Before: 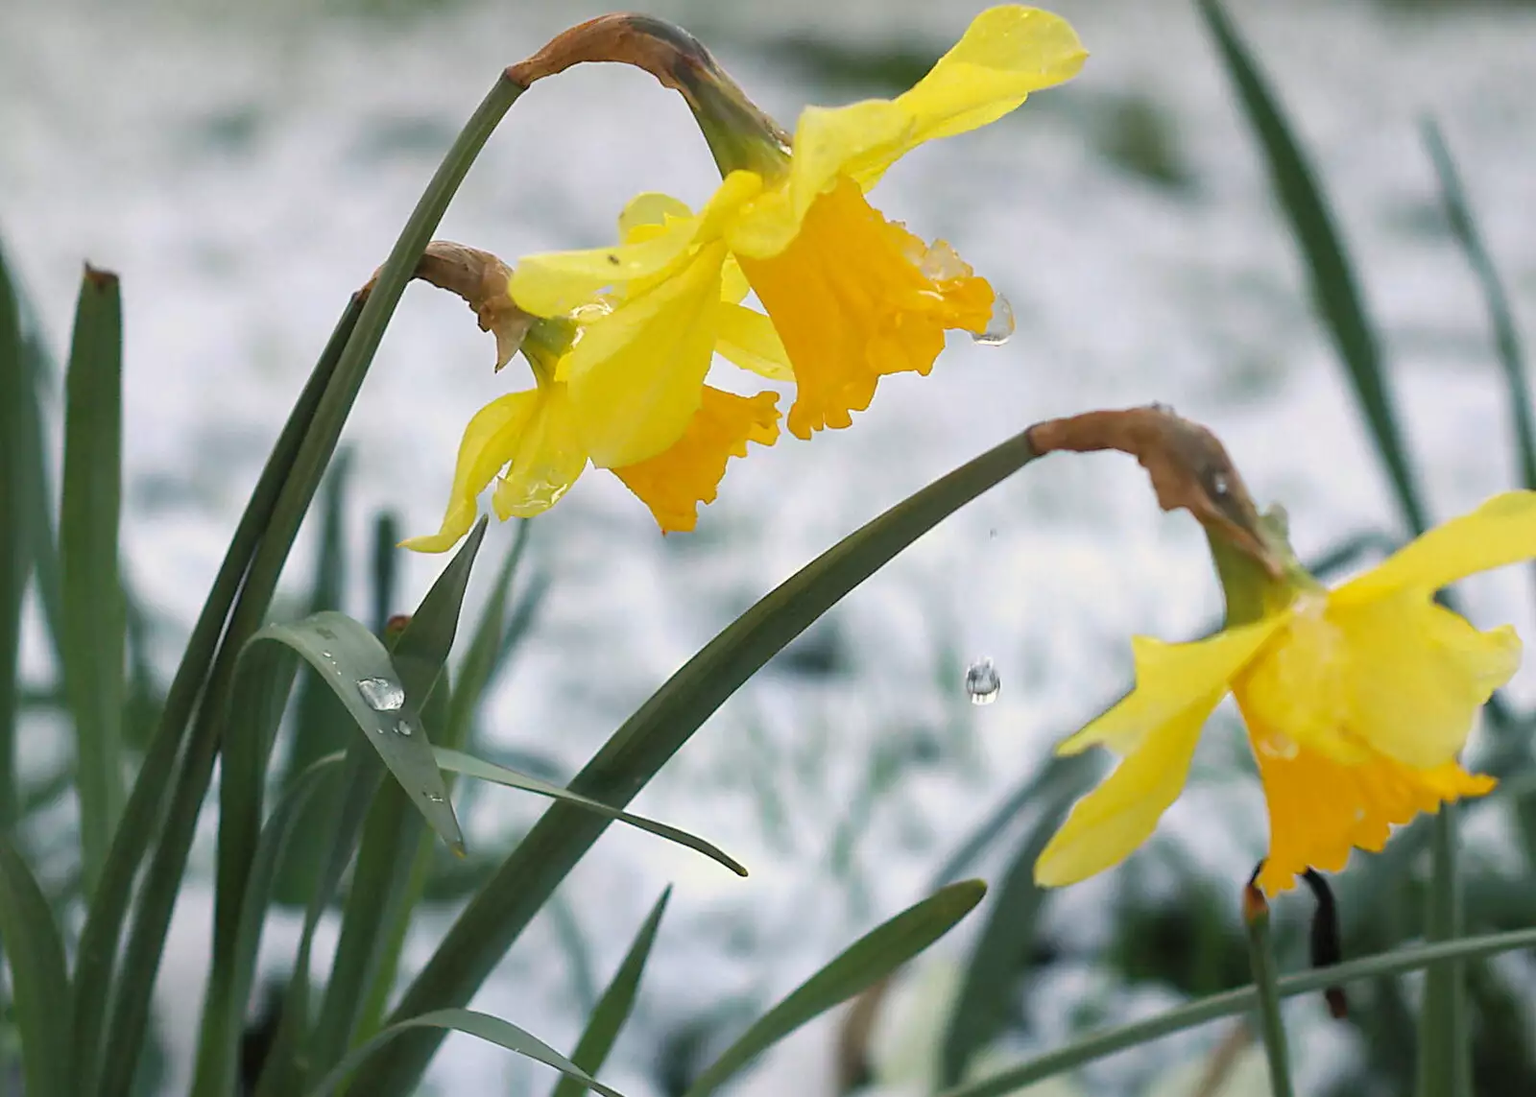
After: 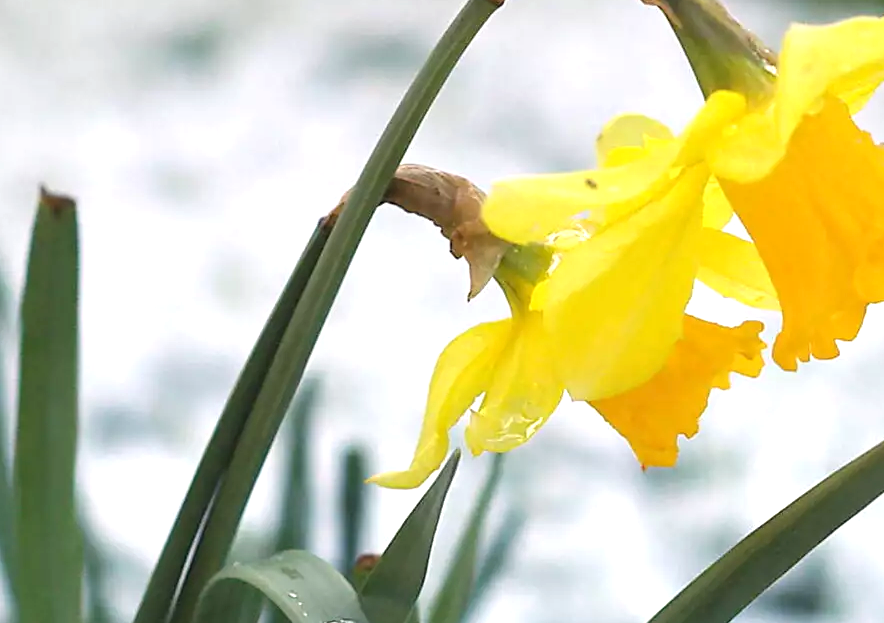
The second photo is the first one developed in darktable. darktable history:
exposure: exposure 0.585 EV, compensate exposure bias true, compensate highlight preservation false
crop and rotate: left 3.054%, top 7.625%, right 41.692%, bottom 37.786%
